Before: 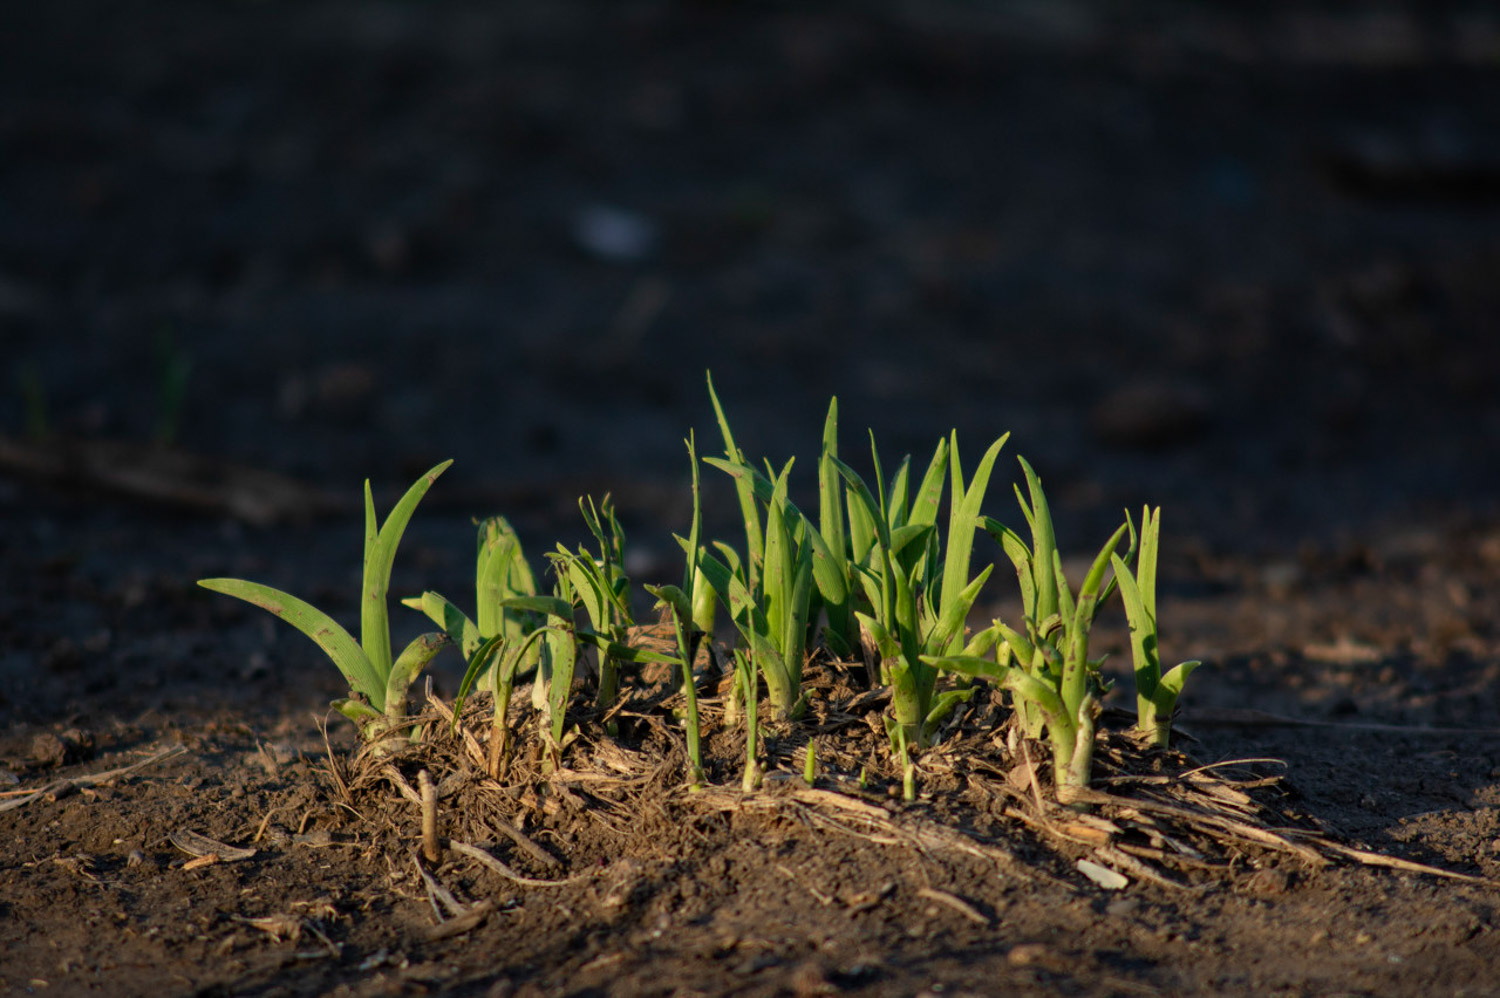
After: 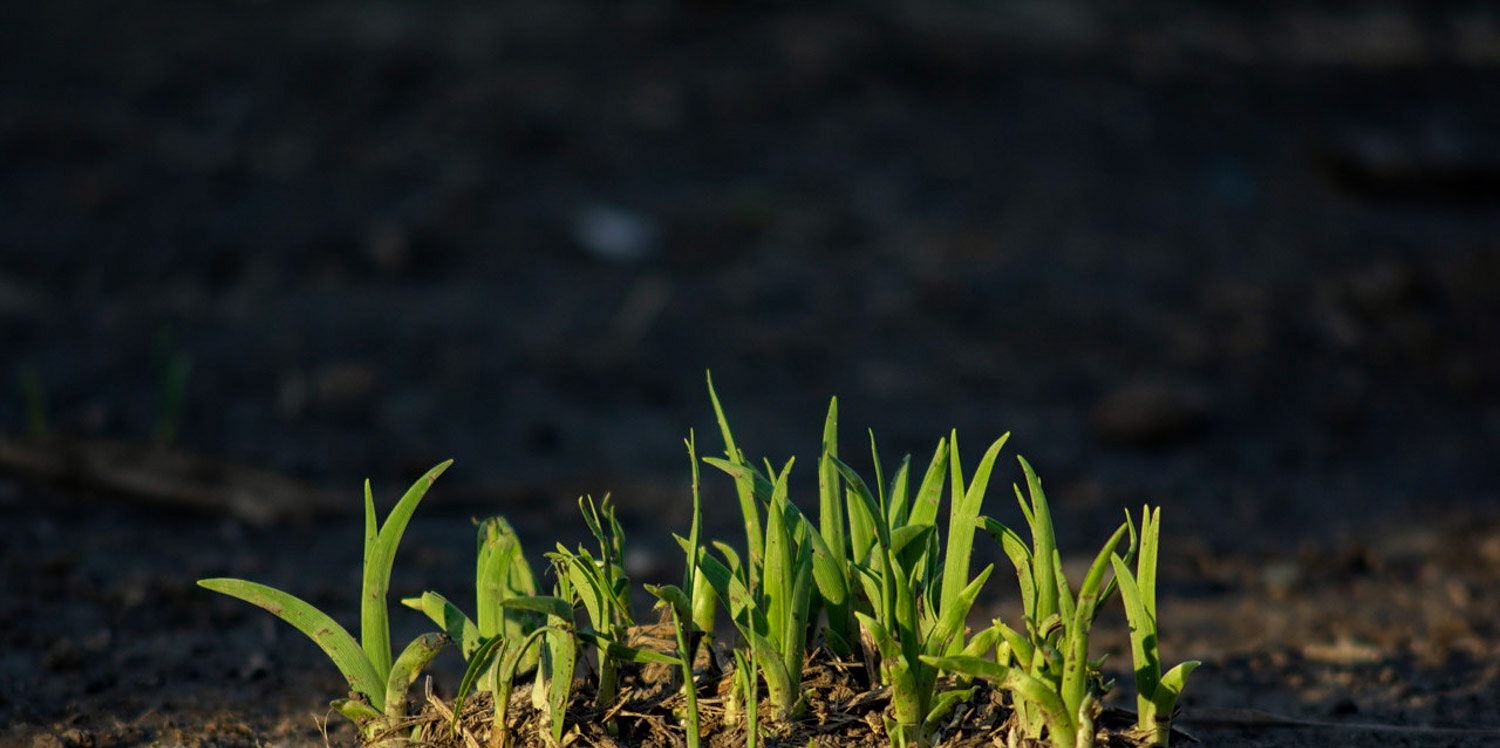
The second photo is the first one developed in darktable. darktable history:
bloom: size 13.65%, threshold 98.39%, strength 4.82%
crop: bottom 24.988%
sharpen: amount 0.2
local contrast: highlights 100%, shadows 100%, detail 120%, midtone range 0.2
color correction: highlights a* -5.94, highlights b* 11.19
